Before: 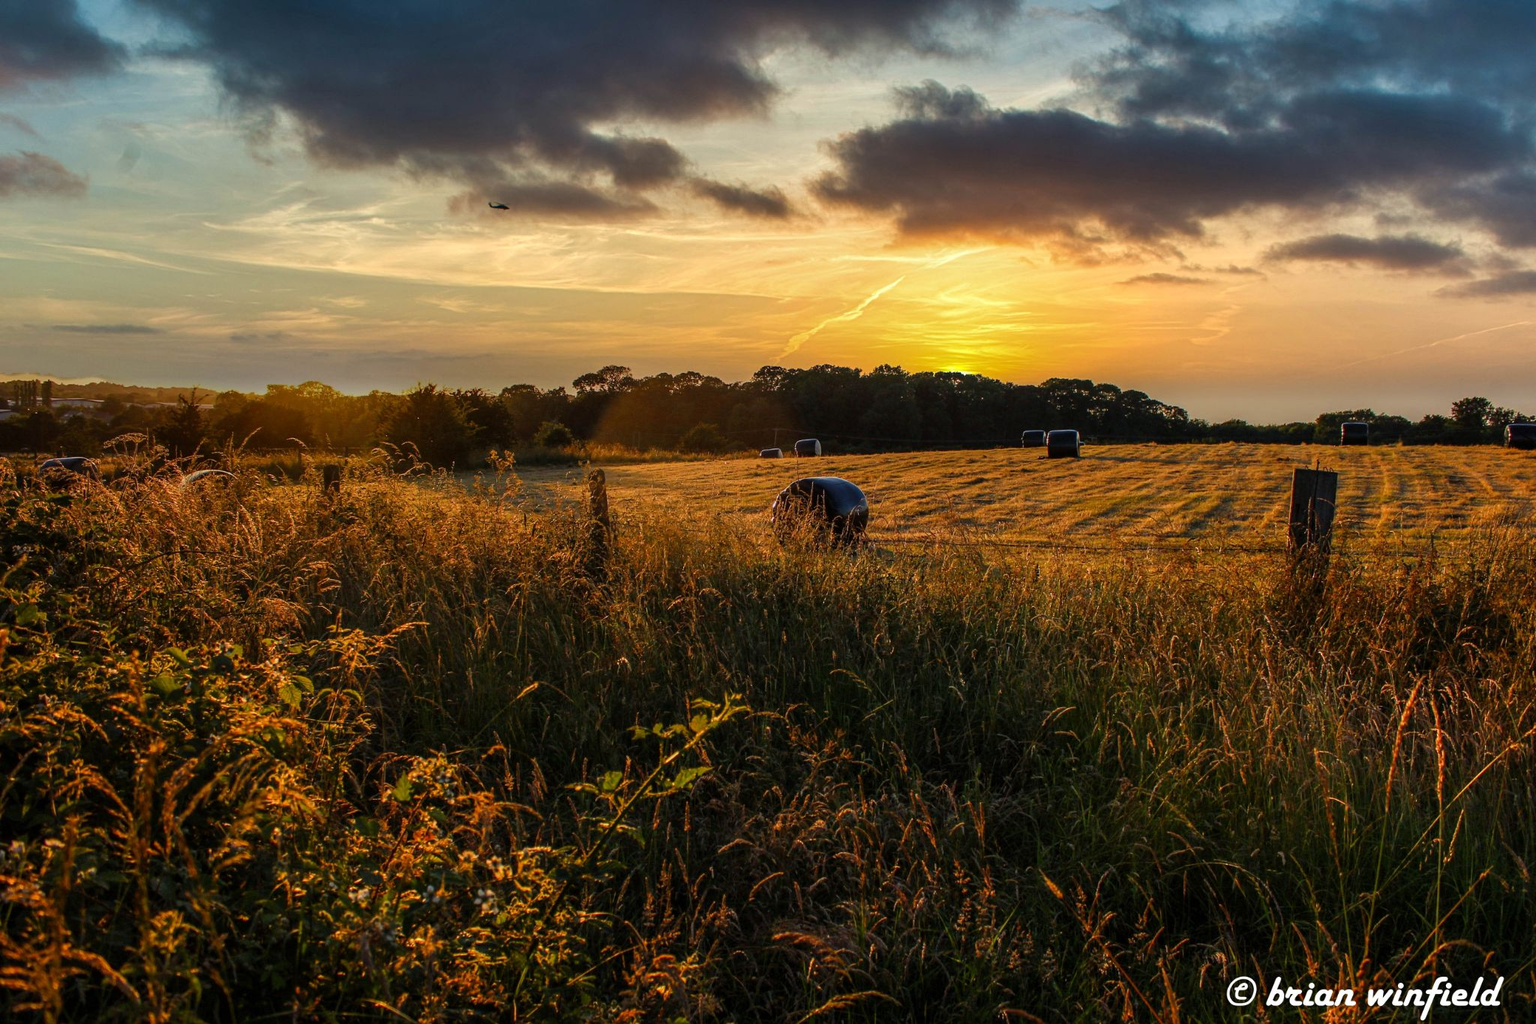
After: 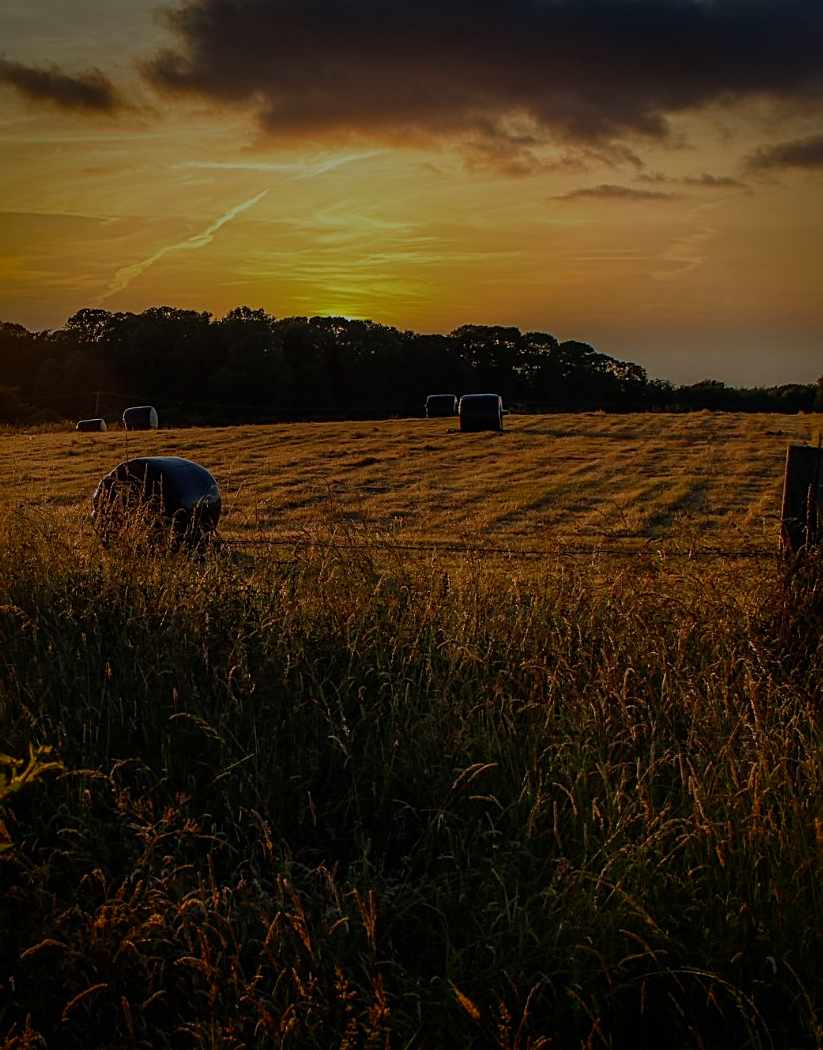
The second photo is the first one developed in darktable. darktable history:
exposure: exposure -1.471 EV, compensate highlight preservation false
vignetting: fall-off start 75.87%, fall-off radius 27.91%, saturation 0.377, width/height ratio 0.971, unbound false
crop: left 45.772%, top 13.178%, right 14.029%, bottom 9.878%
sharpen: amount 0.496
